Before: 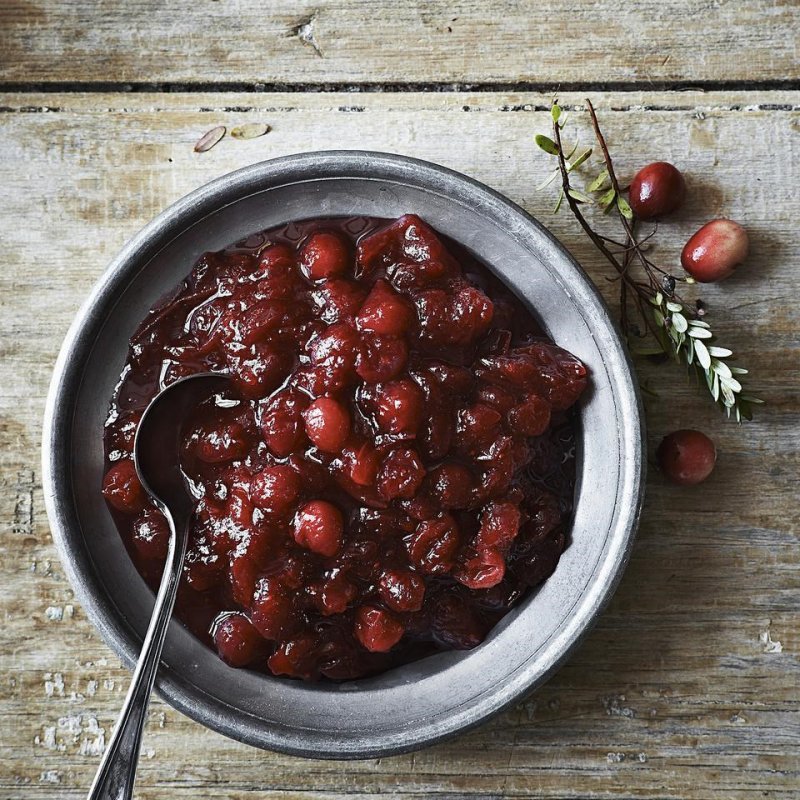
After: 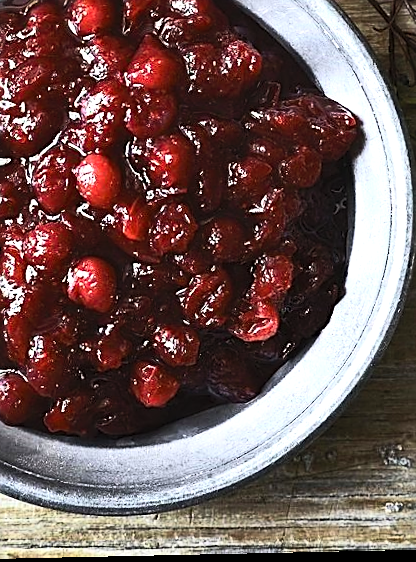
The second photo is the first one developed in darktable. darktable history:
sharpen: on, module defaults
contrast brightness saturation: contrast 0.24, brightness 0.26, saturation 0.39
crop and rotate: left 29.237%, top 31.152%, right 19.807%
rotate and perspective: rotation -1.24°, automatic cropping off
tone equalizer: -8 EV -0.75 EV, -7 EV -0.7 EV, -6 EV -0.6 EV, -5 EV -0.4 EV, -3 EV 0.4 EV, -2 EV 0.6 EV, -1 EV 0.7 EV, +0 EV 0.75 EV, edges refinement/feathering 500, mask exposure compensation -1.57 EV, preserve details no
